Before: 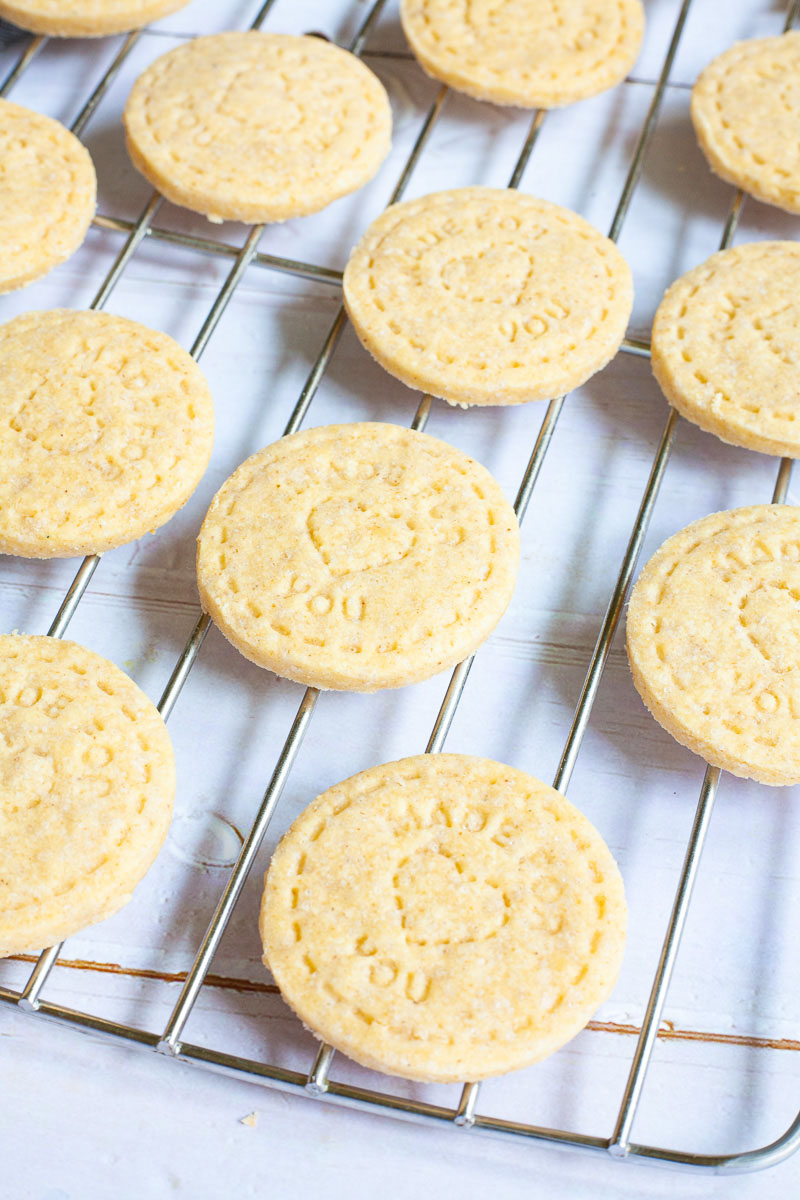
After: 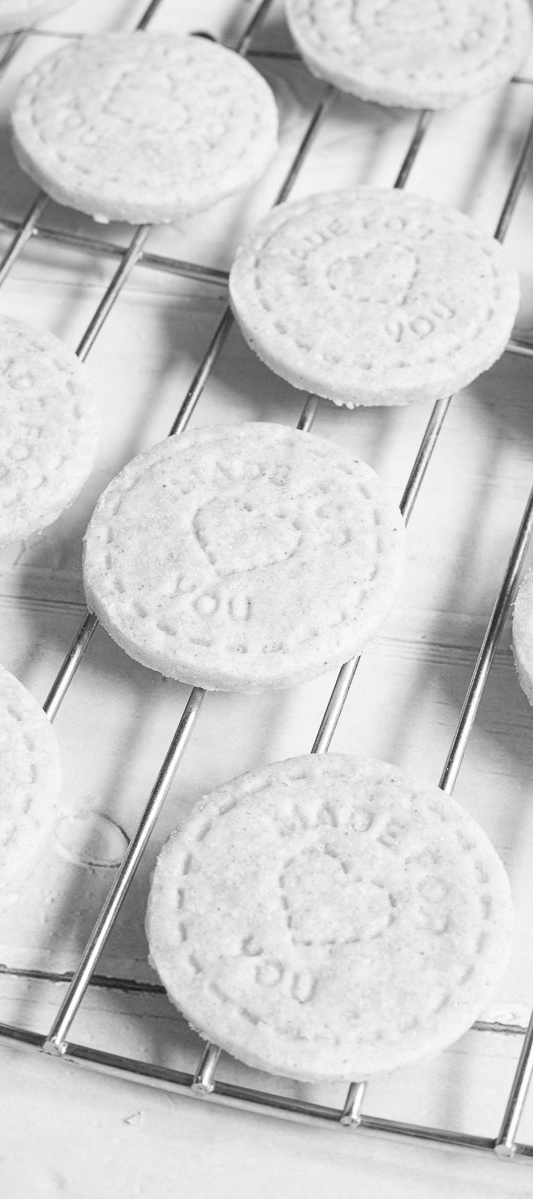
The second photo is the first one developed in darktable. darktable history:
crop and rotate: left 14.292%, right 19.041%
monochrome: on, module defaults
